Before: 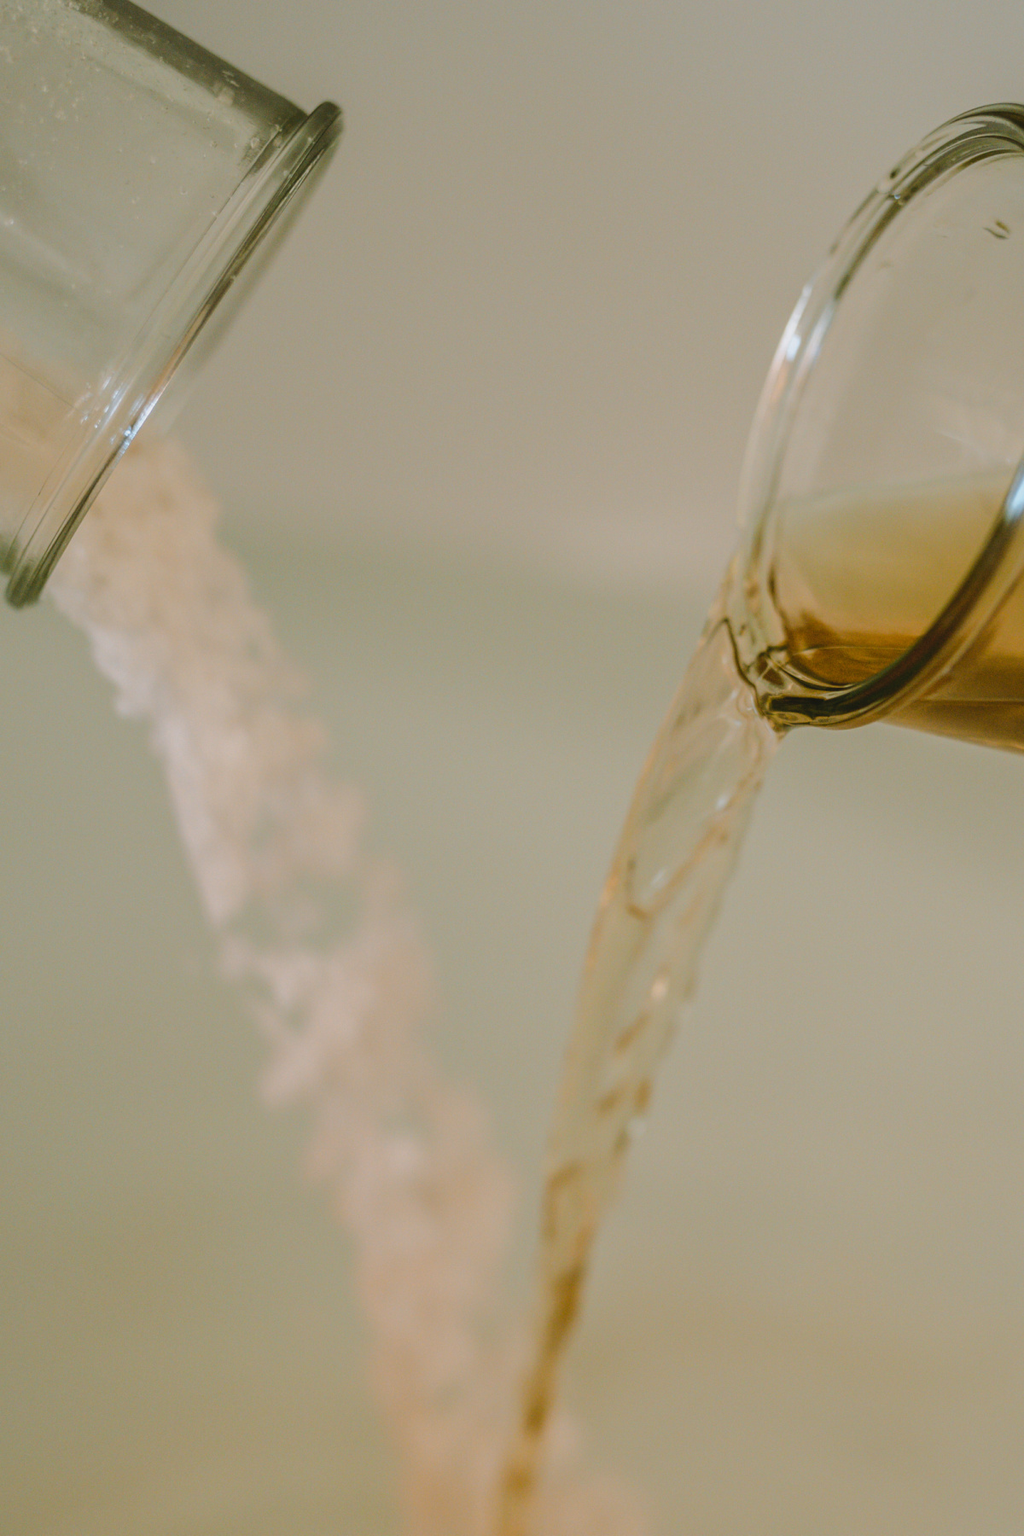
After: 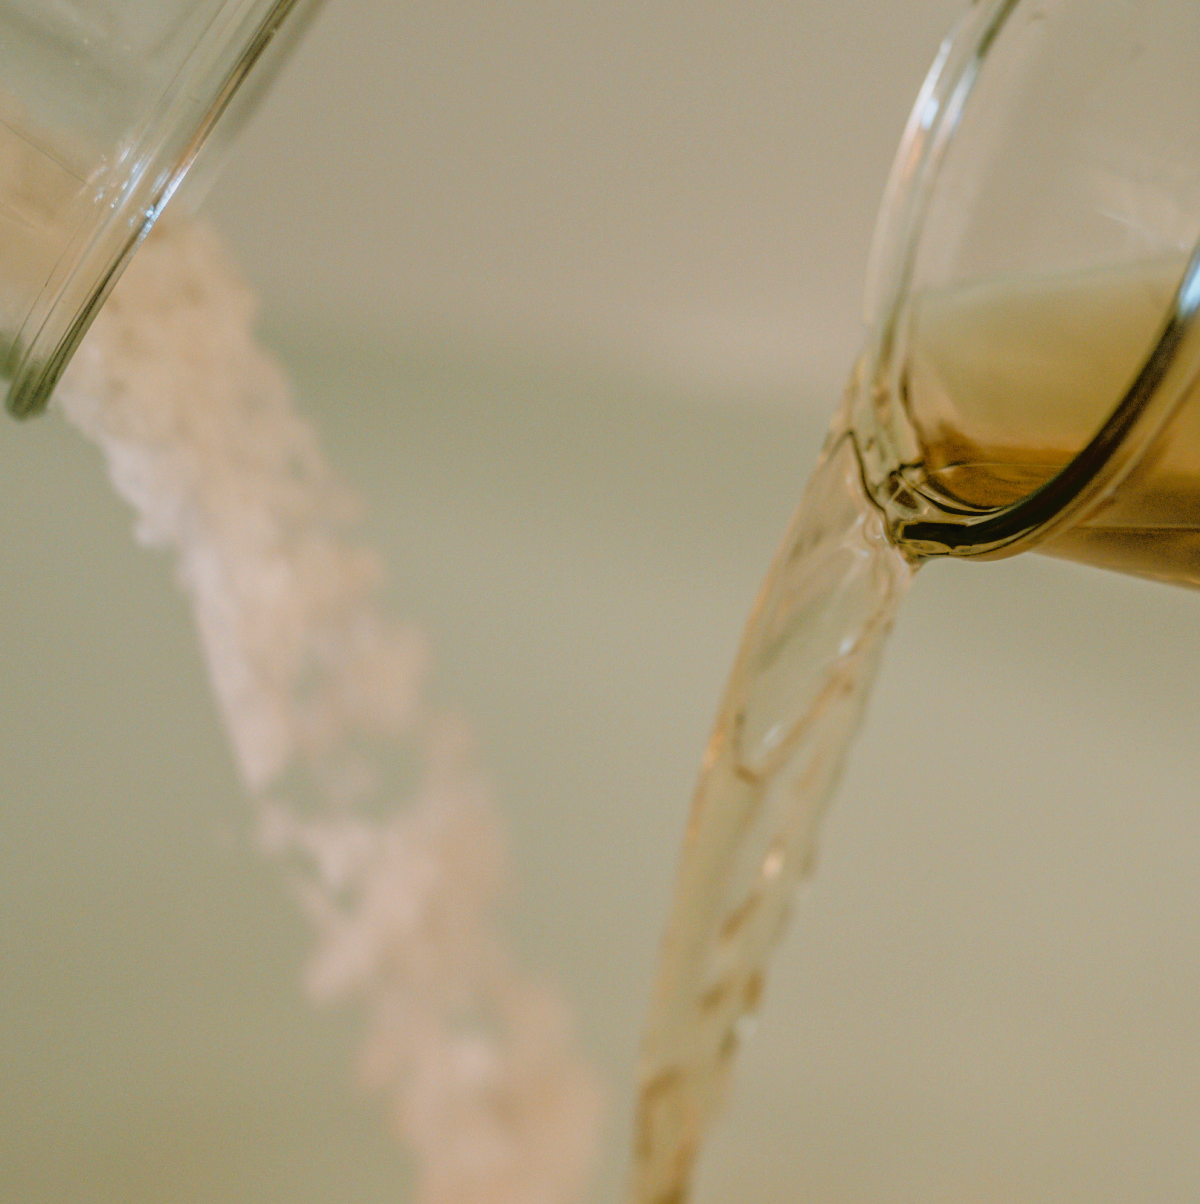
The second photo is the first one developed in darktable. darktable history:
velvia: strength 14.48%
tone equalizer: -8 EV -1.83 EV, -7 EV -1.18 EV, -6 EV -1.64 EV, edges refinement/feathering 500, mask exposure compensation -1.57 EV, preserve details no
crop: top 16.374%, bottom 16.719%
